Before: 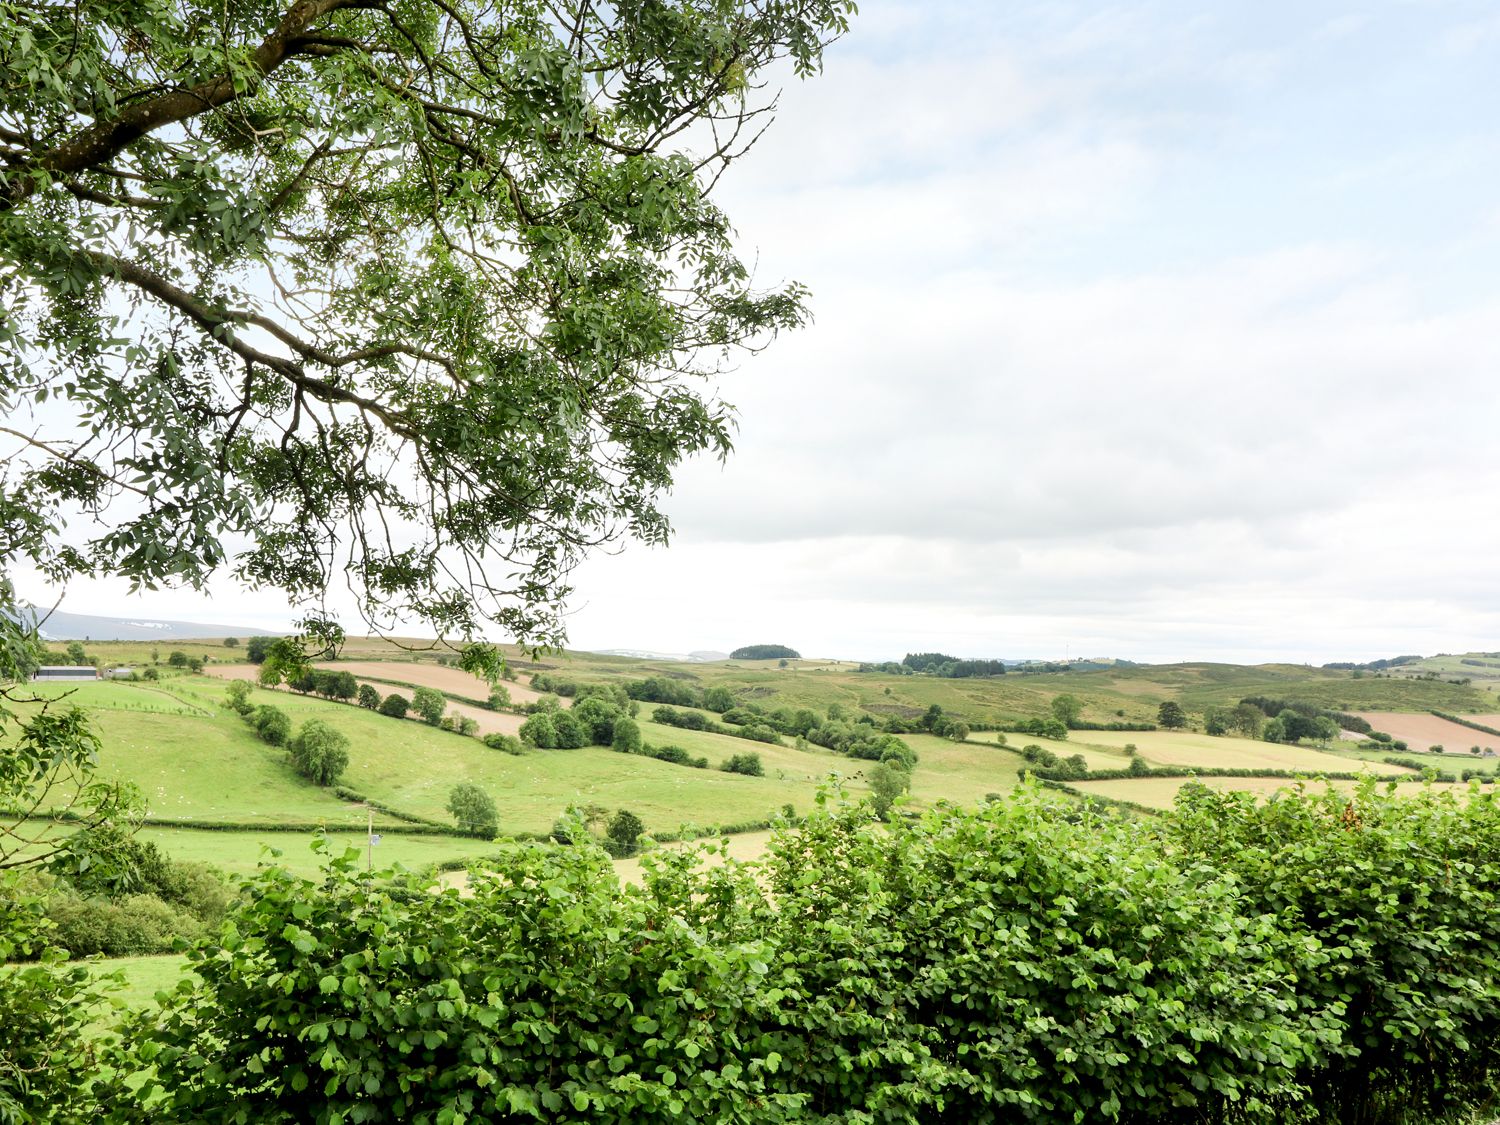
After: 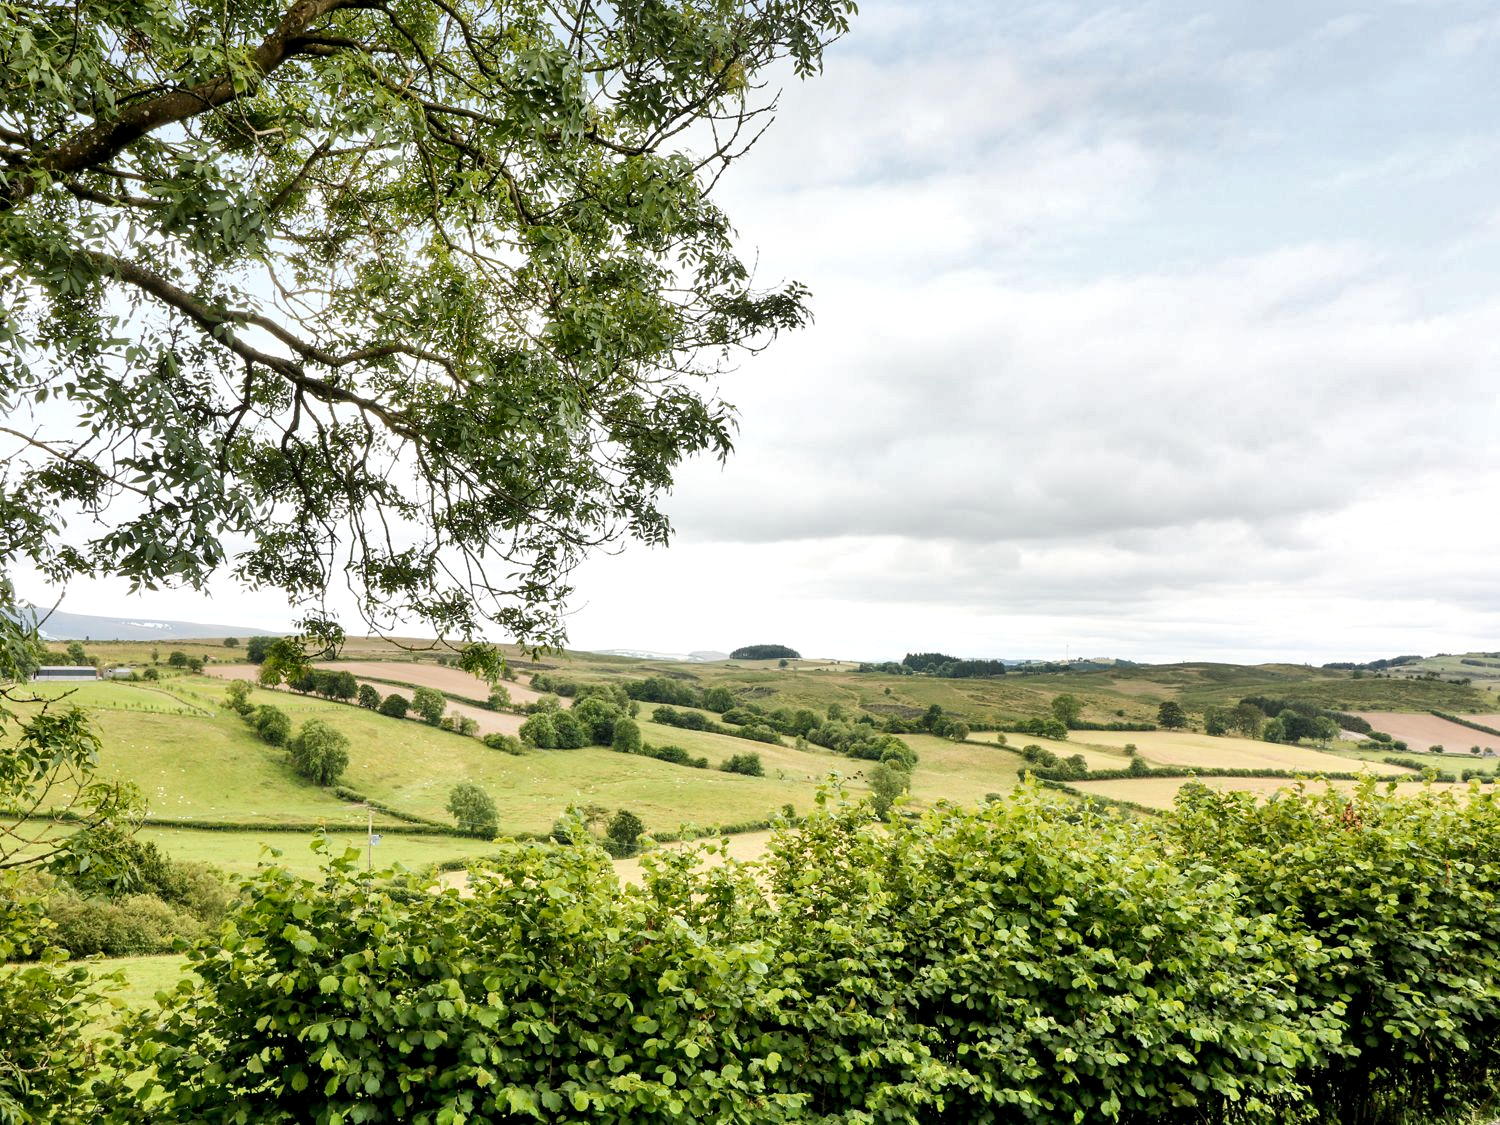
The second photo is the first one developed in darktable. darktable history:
local contrast: highlights 103%, shadows 97%, detail 119%, midtone range 0.2
shadows and highlights: highlights color adjustment 0.848%, low approximation 0.01, soften with gaussian
color zones: curves: ch1 [(0, 0.455) (0.063, 0.455) (0.286, 0.495) (0.429, 0.5) (0.571, 0.5) (0.714, 0.5) (0.857, 0.5) (1, 0.455)]; ch2 [(0, 0.532) (0.063, 0.521) (0.233, 0.447) (0.429, 0.489) (0.571, 0.5) (0.714, 0.5) (0.857, 0.5) (1, 0.532)]
